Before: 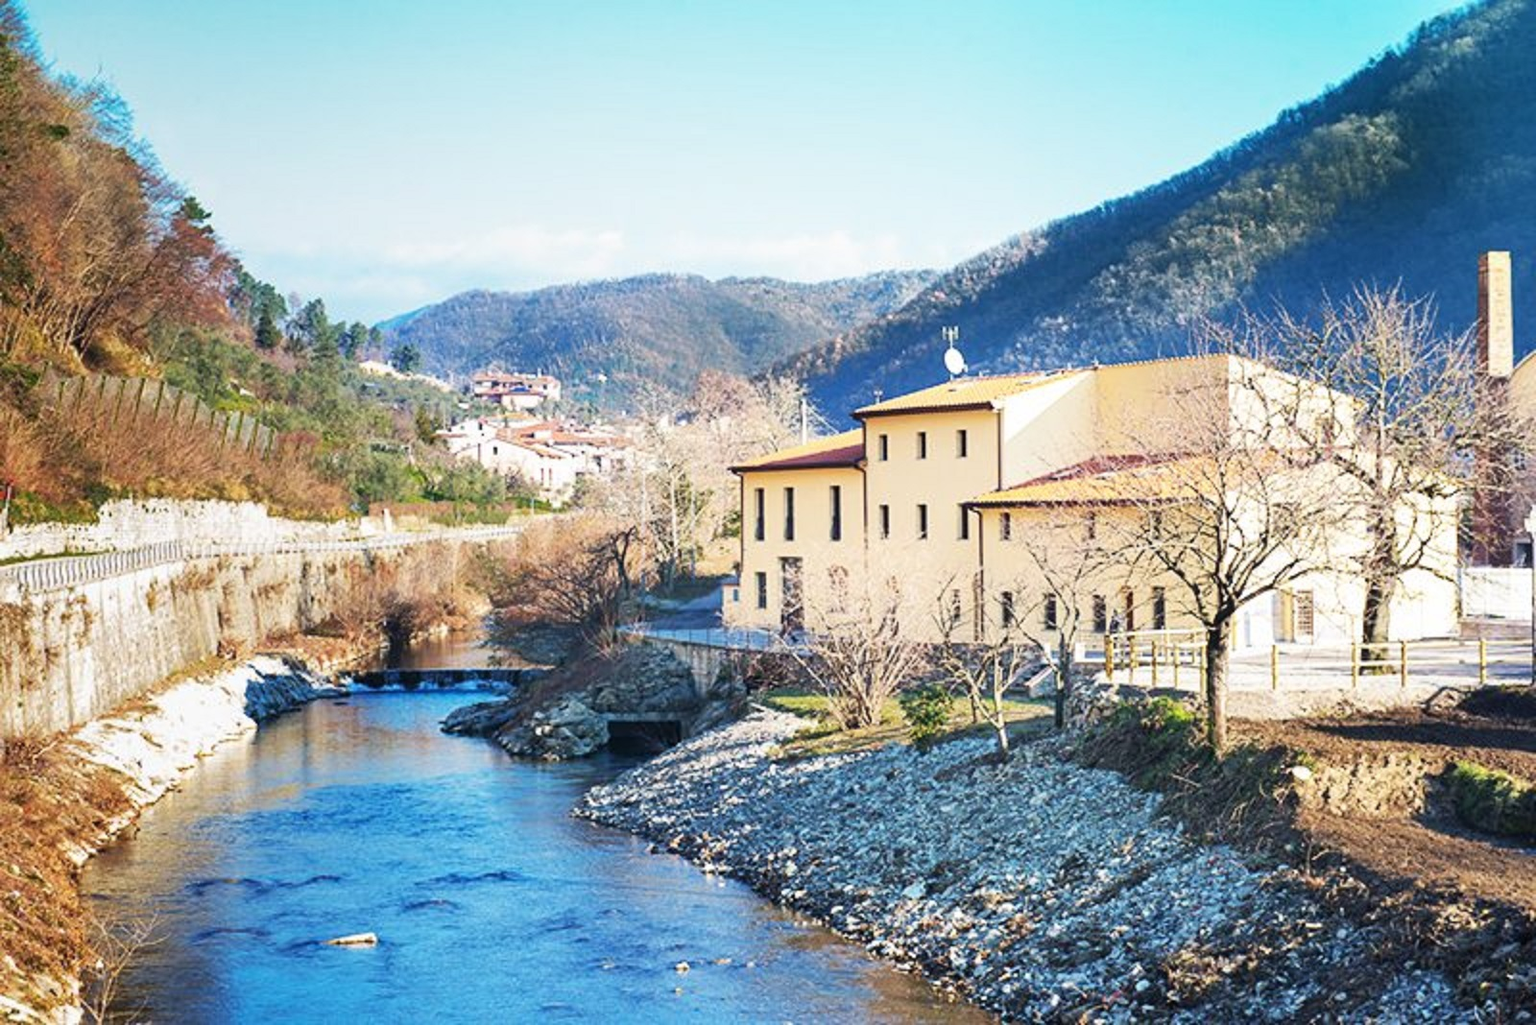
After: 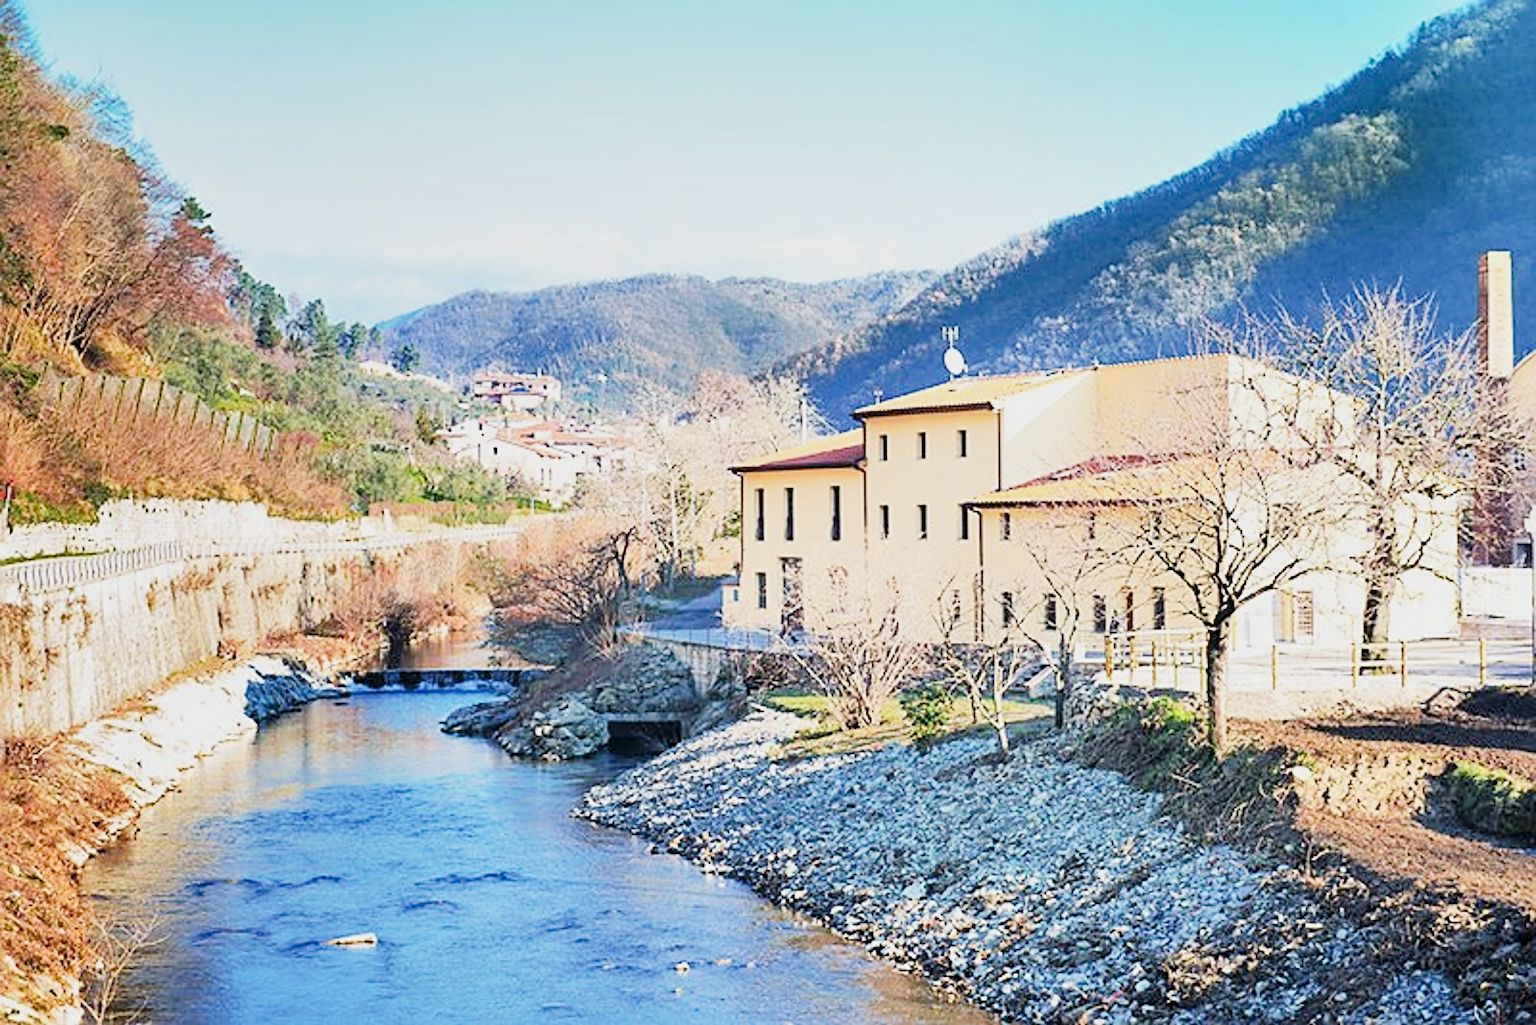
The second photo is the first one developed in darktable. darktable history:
exposure: black level correction 0.001, exposure 1.131 EV, compensate exposure bias true, compensate highlight preservation false
filmic rgb: black relative exposure -7.26 EV, white relative exposure 5.08 EV, threshold 5.95 EV, hardness 3.2, iterations of high-quality reconstruction 0, enable highlight reconstruction true
shadows and highlights: shadows -86.34, highlights -36.12, soften with gaussian
sharpen: on, module defaults
